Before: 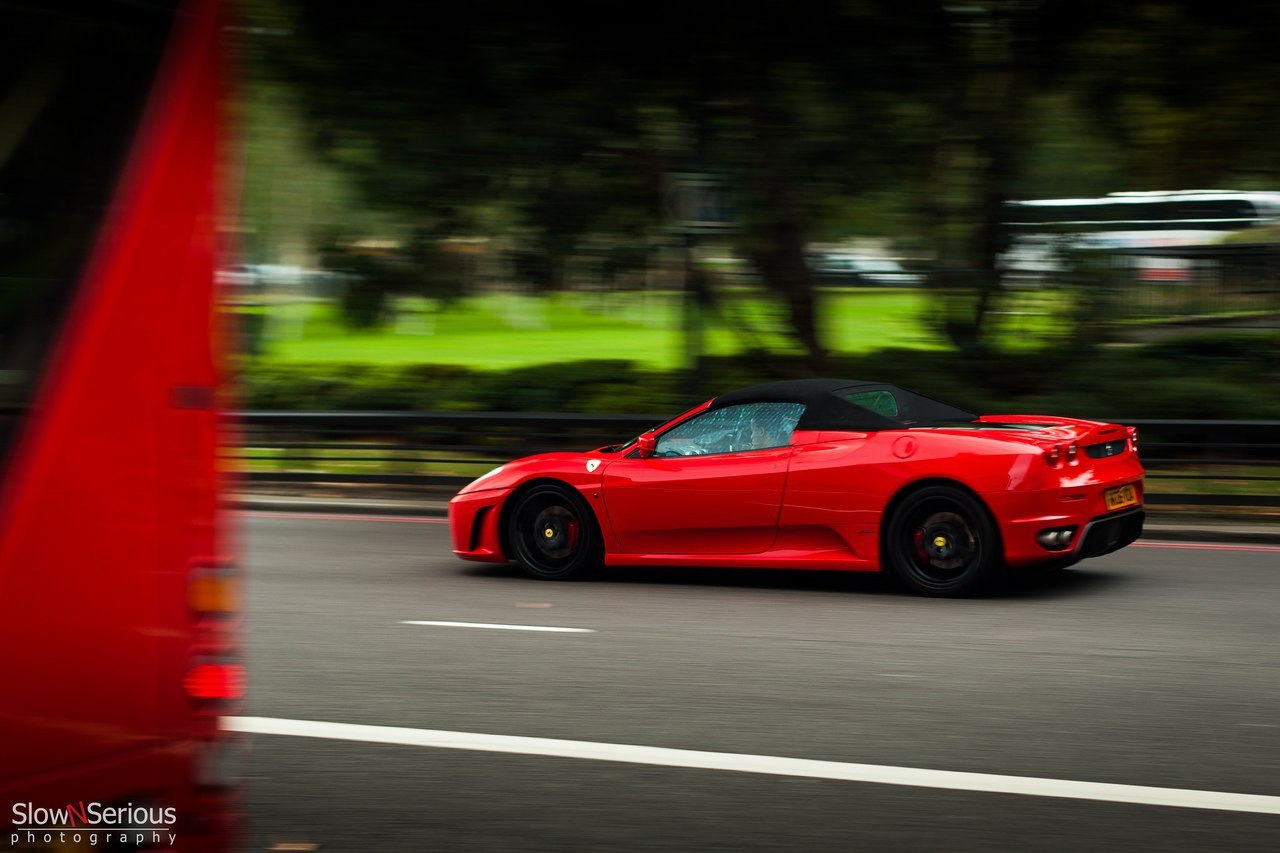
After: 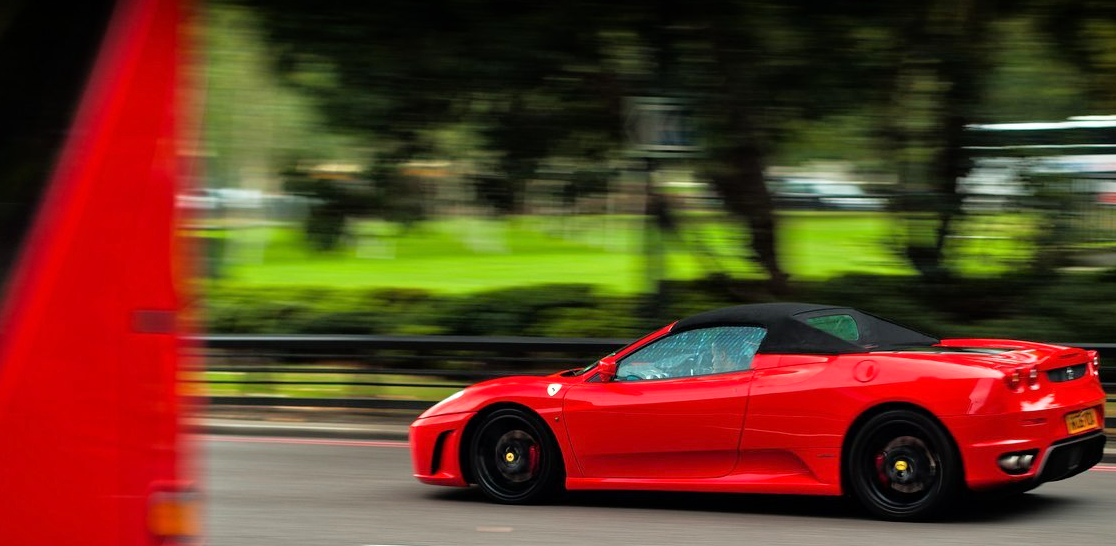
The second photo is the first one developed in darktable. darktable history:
tone equalizer: -7 EV 0.142 EV, -6 EV 0.637 EV, -5 EV 1.13 EV, -4 EV 1.3 EV, -3 EV 1.17 EV, -2 EV 0.6 EV, -1 EV 0.163 EV
crop: left 3.089%, top 9.004%, right 9.647%, bottom 26.955%
